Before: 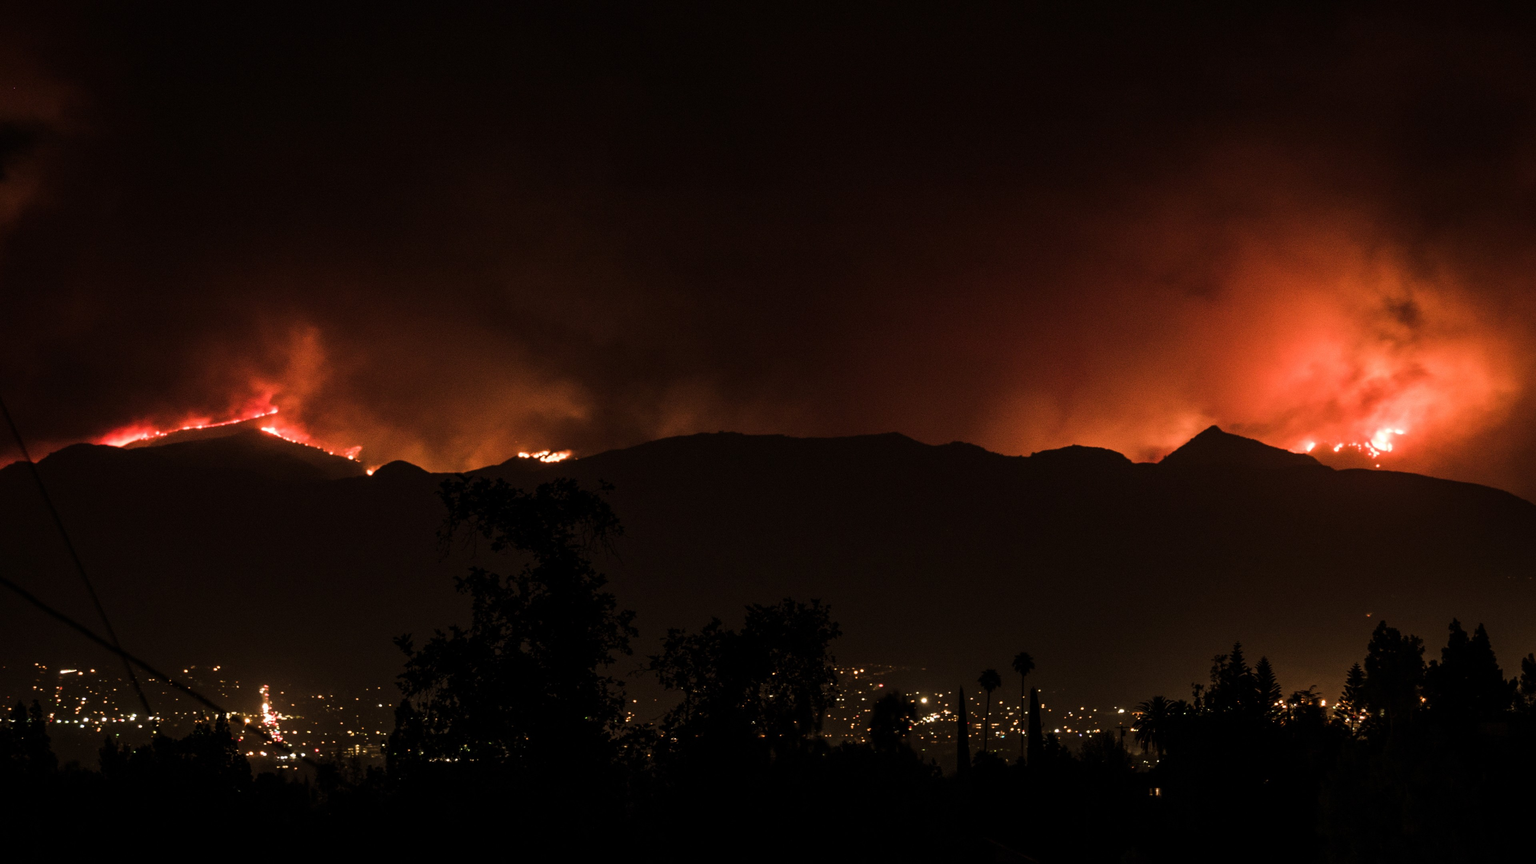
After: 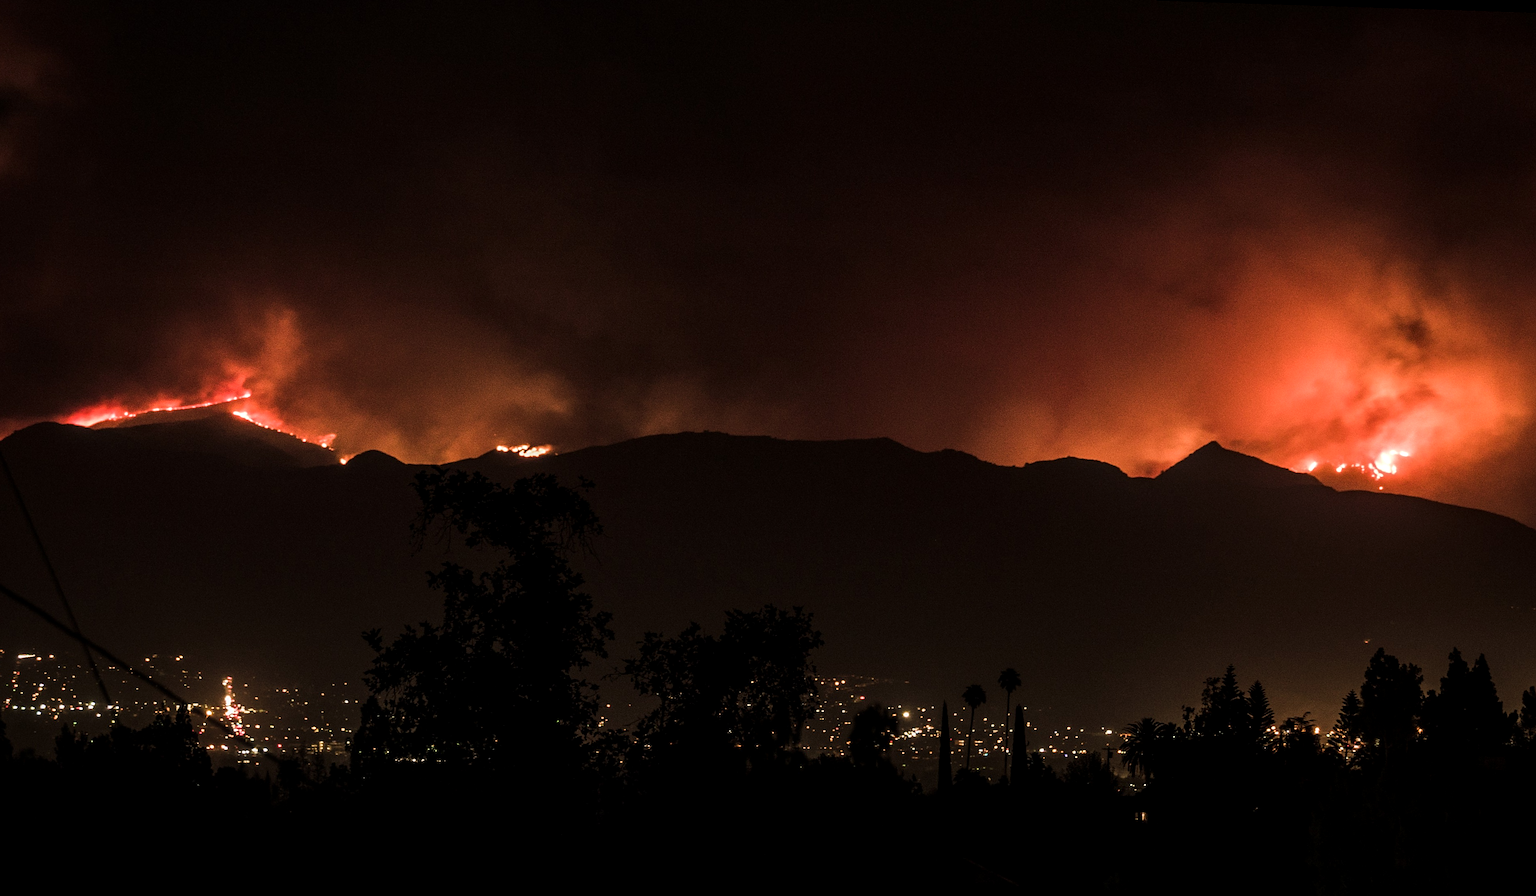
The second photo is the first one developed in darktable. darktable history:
local contrast: on, module defaults
crop and rotate: angle -1.85°, left 3.166%, top 4.029%, right 1.399%, bottom 0.686%
sharpen: on, module defaults
